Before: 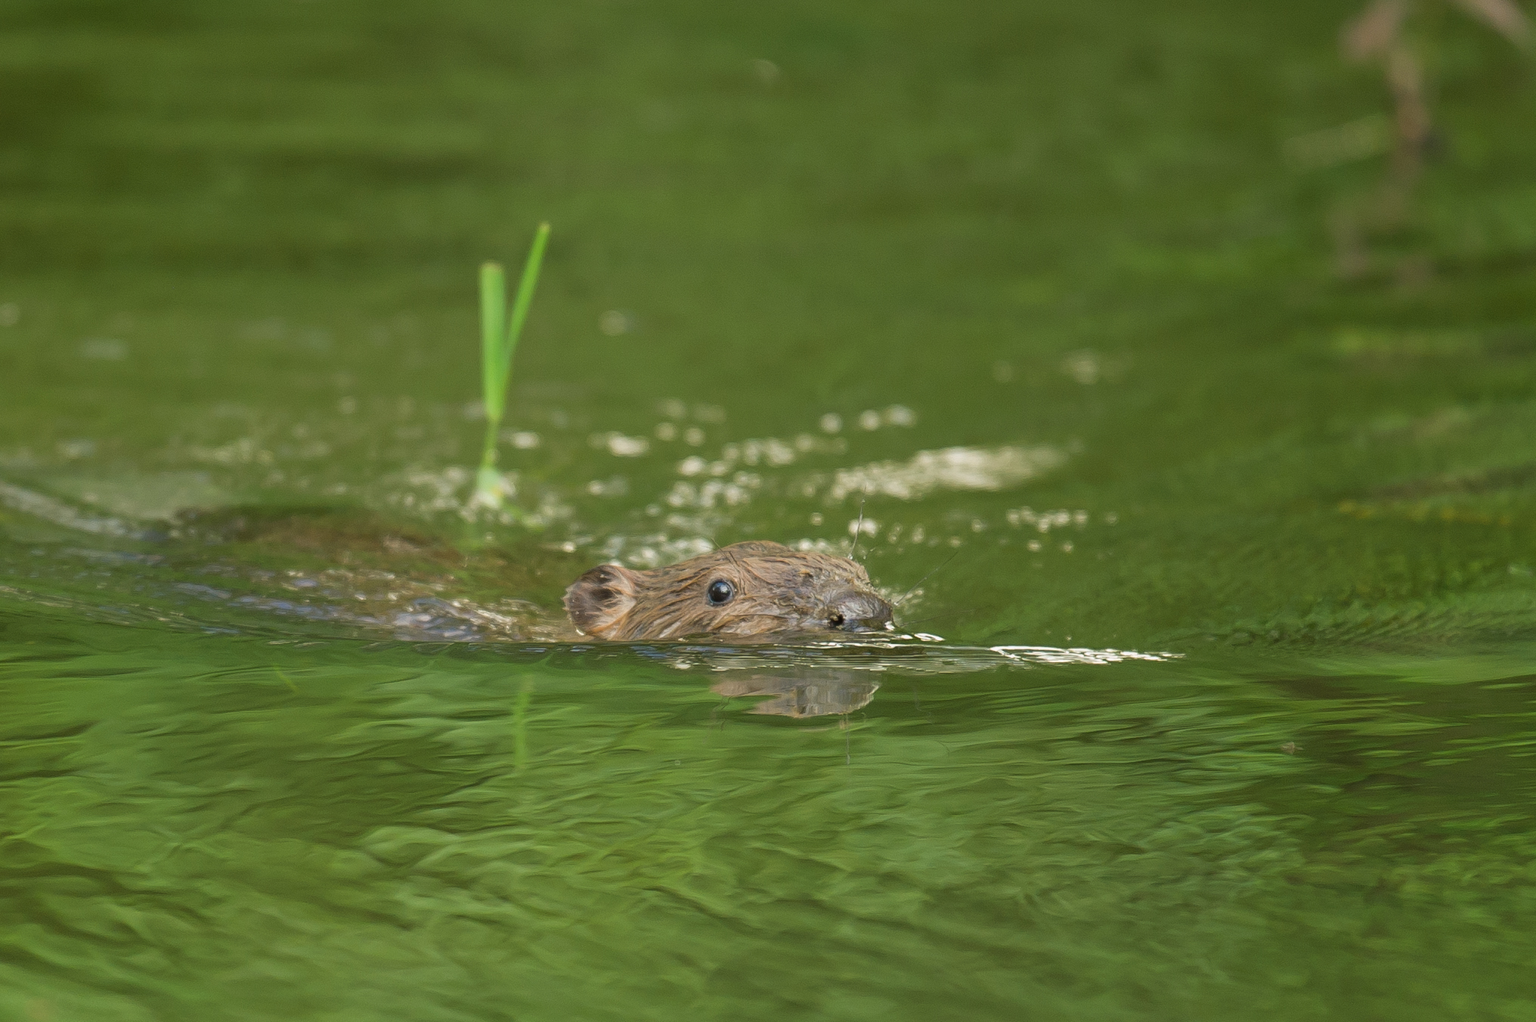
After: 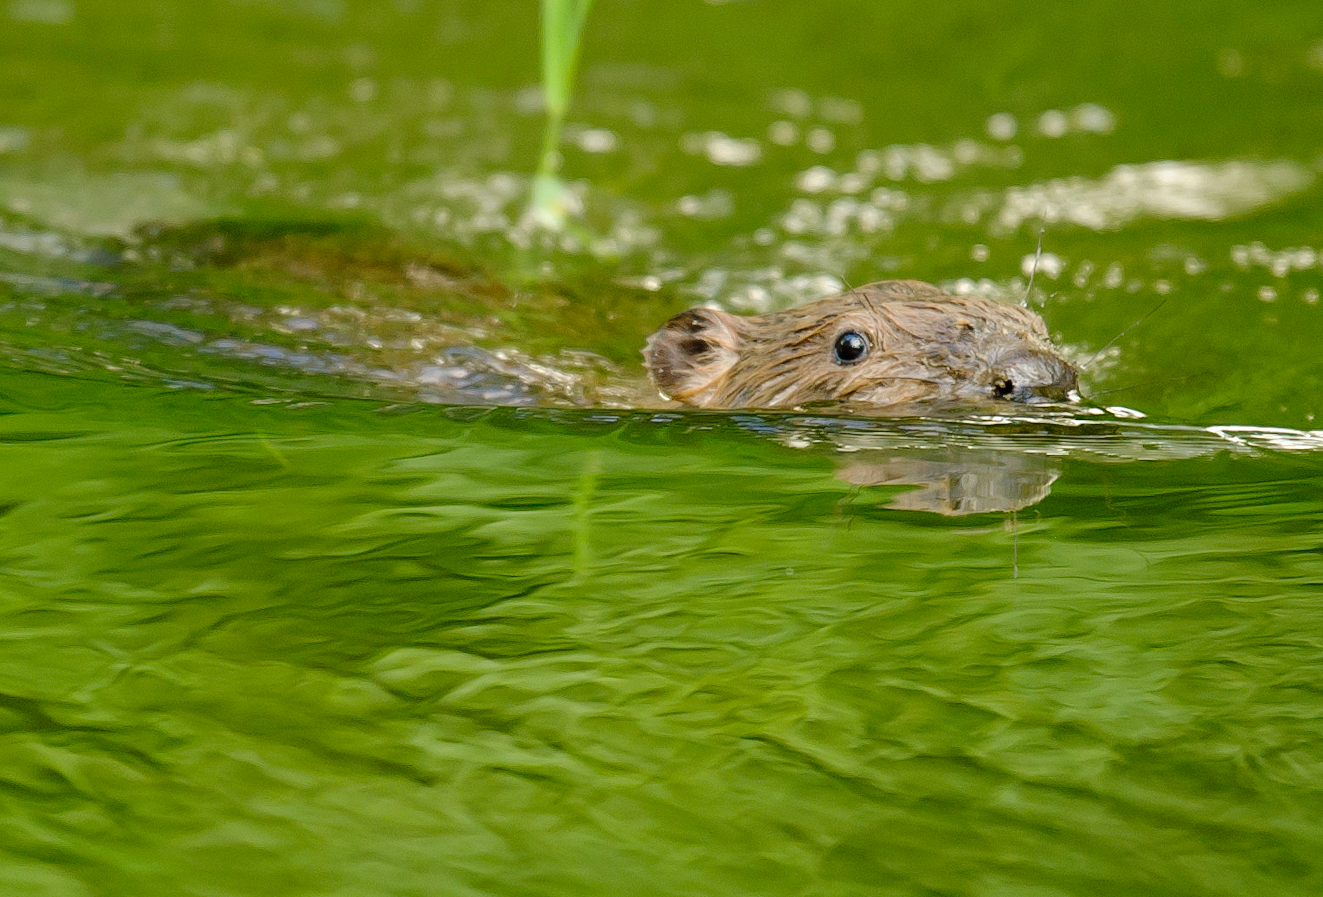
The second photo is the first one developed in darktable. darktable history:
tone curve: curves: ch0 [(0, 0) (0.003, 0) (0.011, 0.001) (0.025, 0.001) (0.044, 0.002) (0.069, 0.007) (0.1, 0.015) (0.136, 0.027) (0.177, 0.066) (0.224, 0.122) (0.277, 0.219) (0.335, 0.327) (0.399, 0.432) (0.468, 0.527) (0.543, 0.615) (0.623, 0.695) (0.709, 0.777) (0.801, 0.874) (0.898, 0.973) (1, 1)], preserve colors none
crop and rotate: angle -1.16°, left 3.574%, top 31.65%, right 29.337%
